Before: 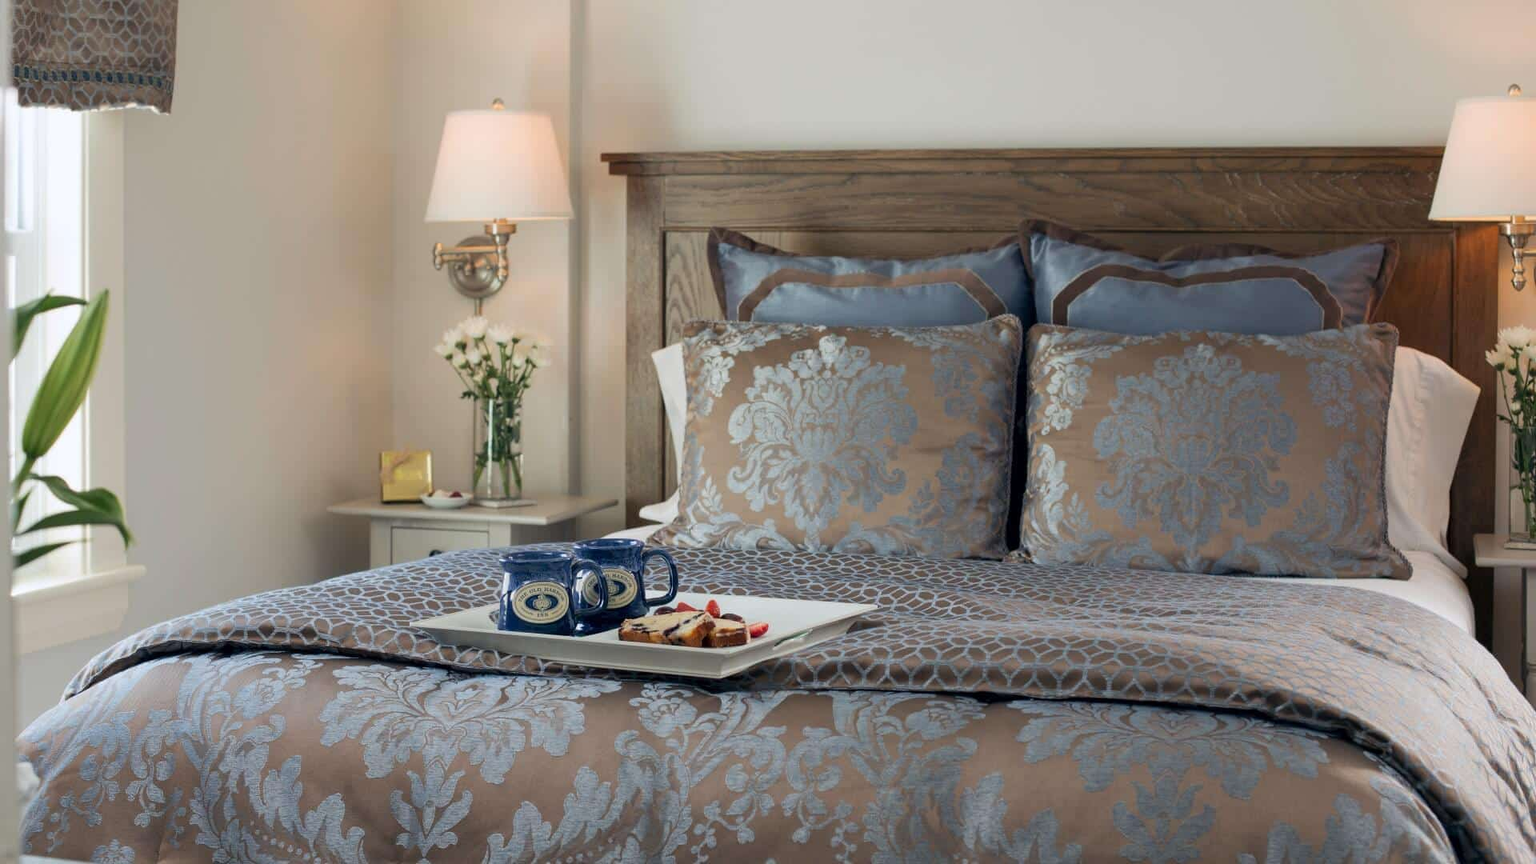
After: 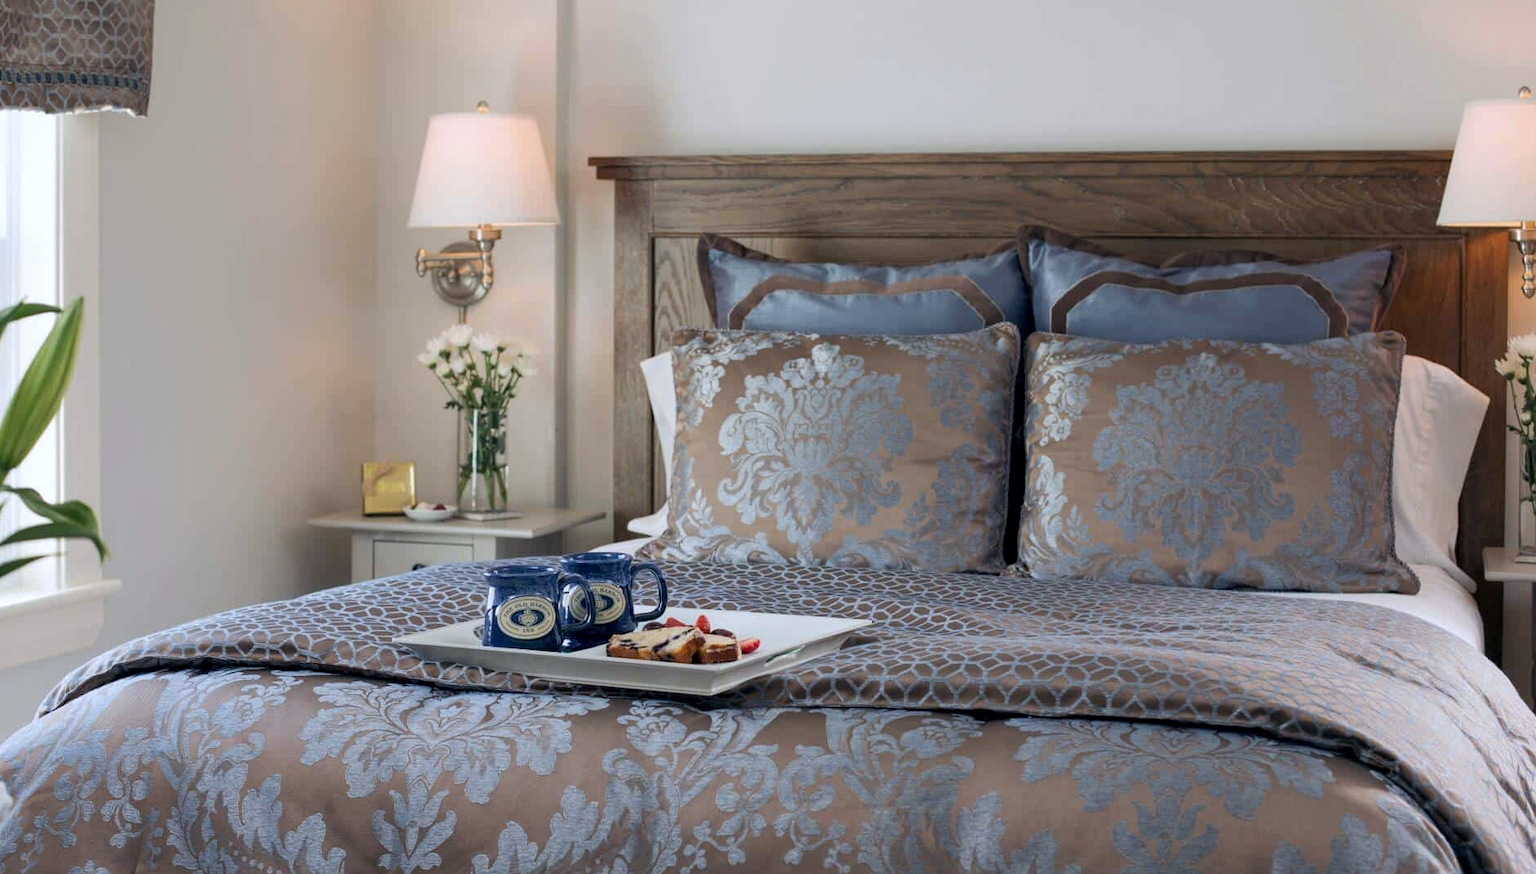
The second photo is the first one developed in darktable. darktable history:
white balance: red 0.984, blue 1.059
local contrast: highlights 100%, shadows 100%, detail 120%, midtone range 0.2
crop and rotate: left 1.774%, right 0.633%, bottom 1.28%
